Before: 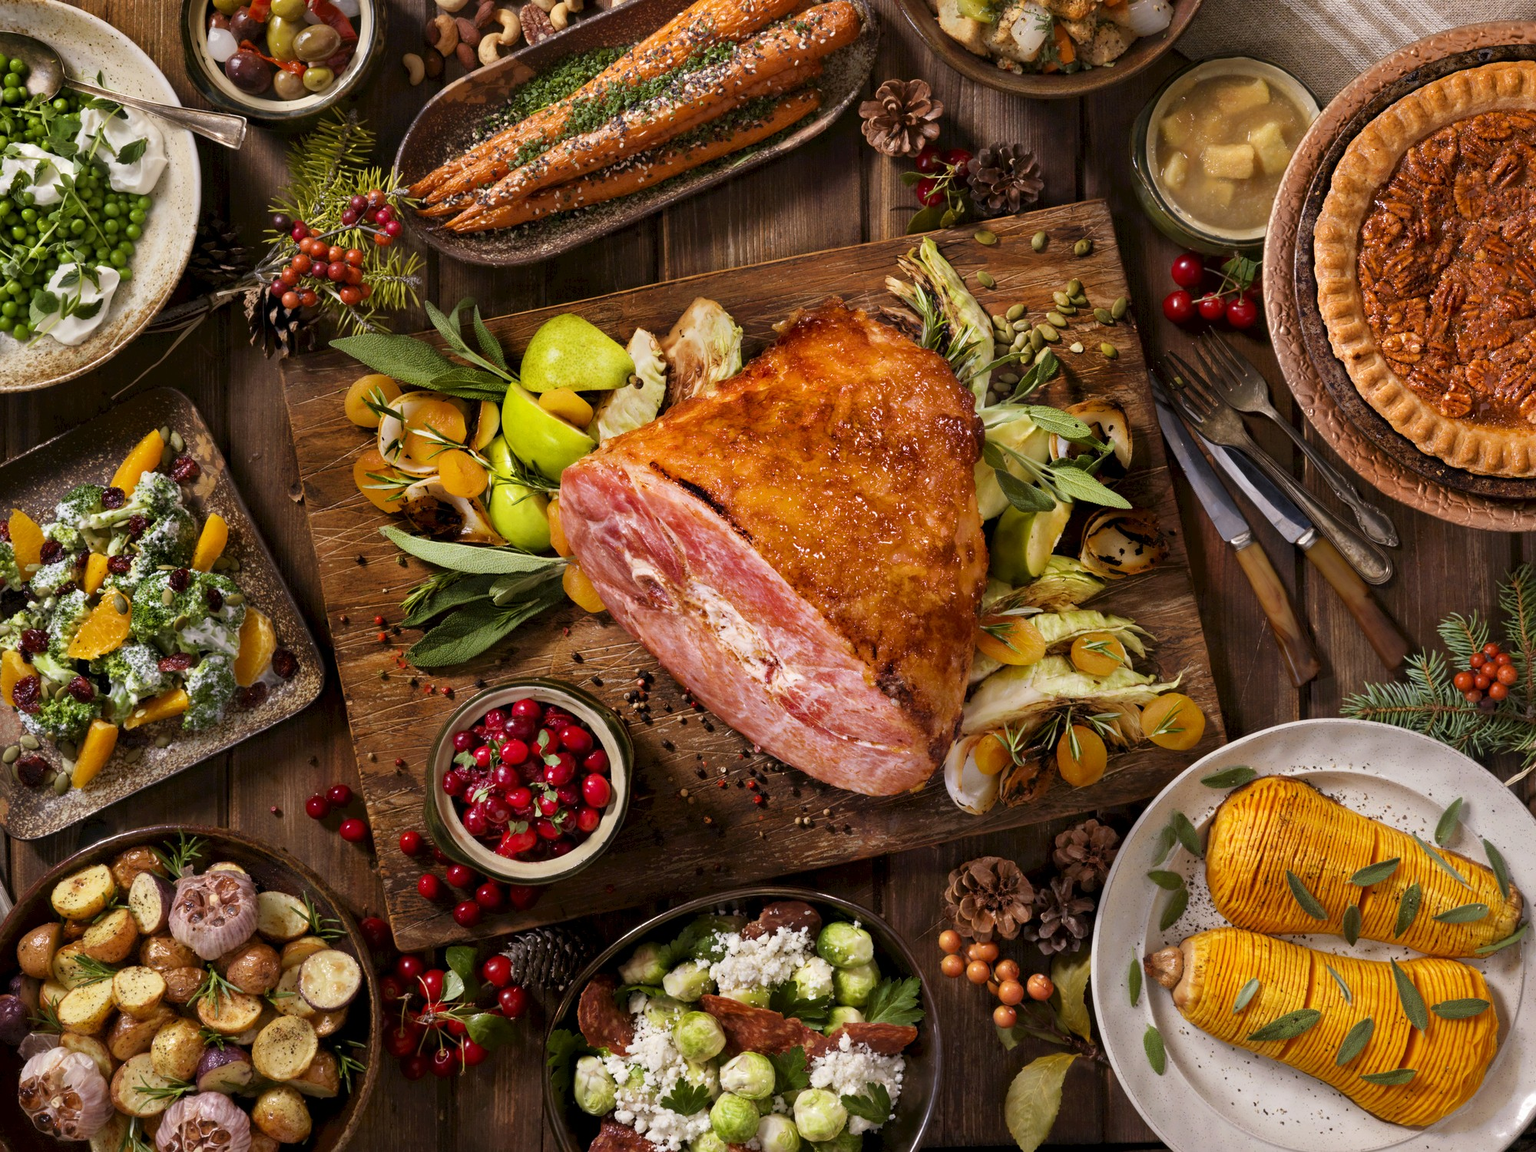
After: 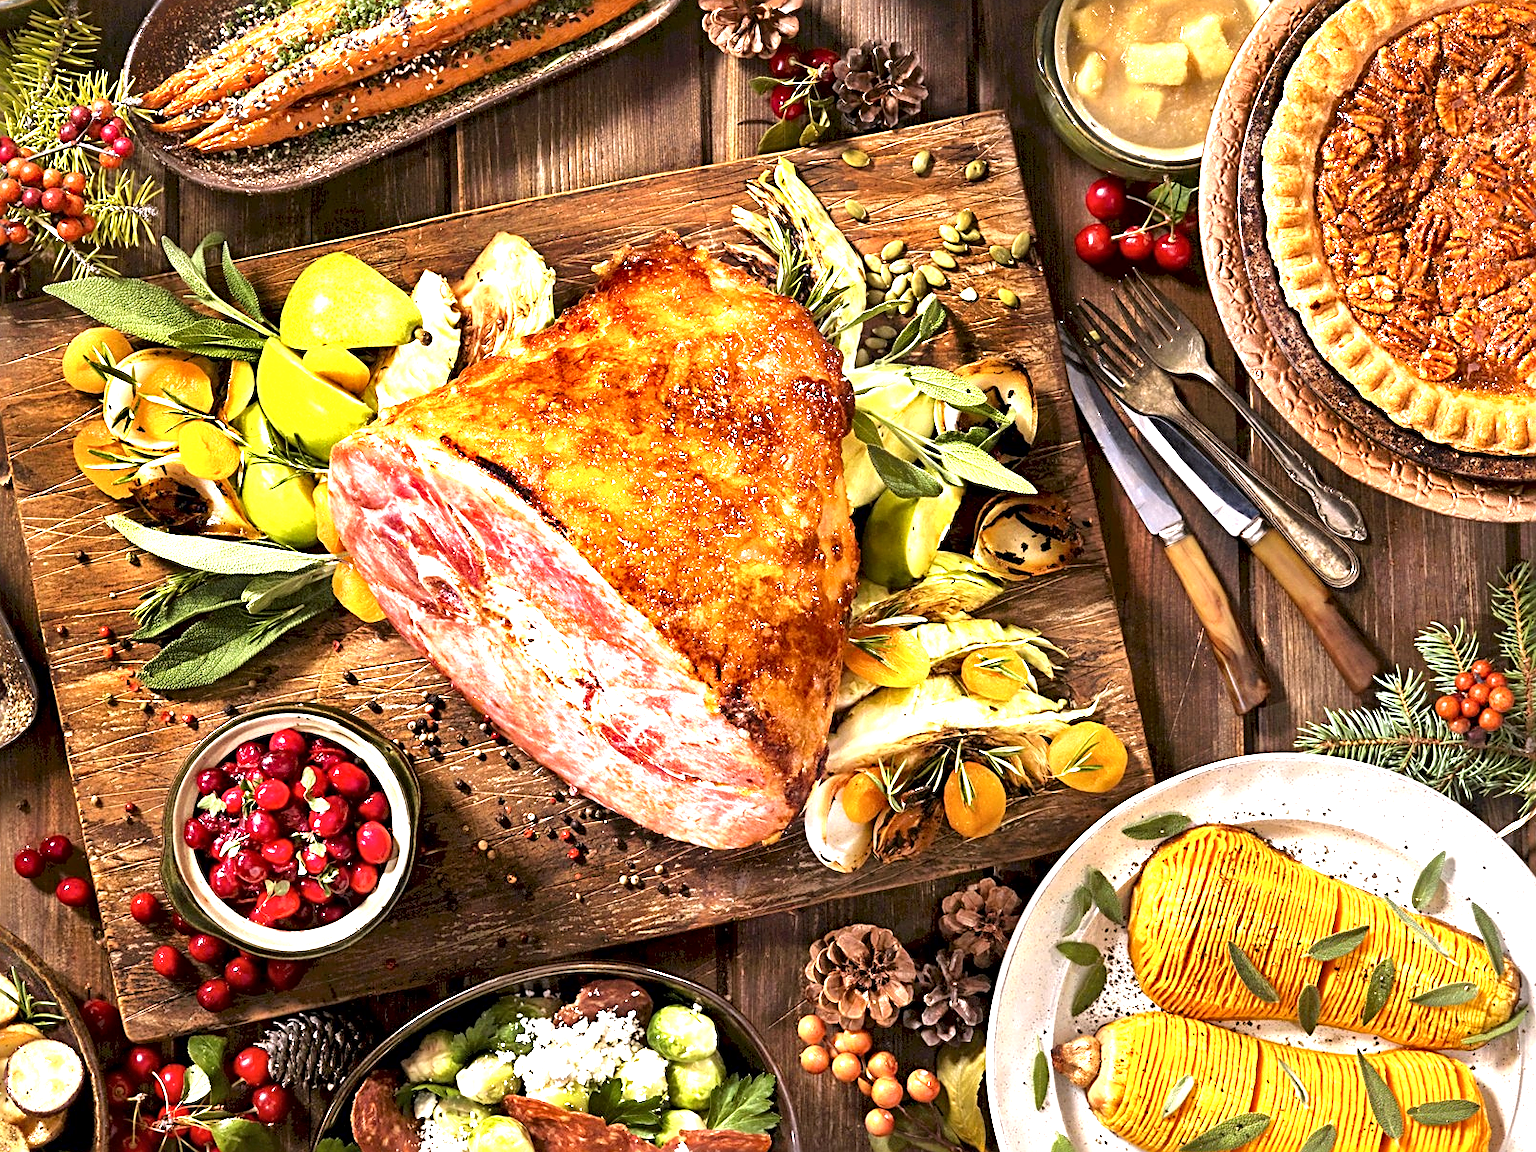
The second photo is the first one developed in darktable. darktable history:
crop: left 19.159%, top 9.58%, bottom 9.58%
color balance: mode lift, gamma, gain (sRGB)
sharpen: radius 2.676, amount 0.669
exposure: black level correction 0, exposure 1.741 EV, compensate exposure bias true, compensate highlight preservation false
local contrast: mode bilateral grid, contrast 25, coarseness 60, detail 151%, midtone range 0.2
